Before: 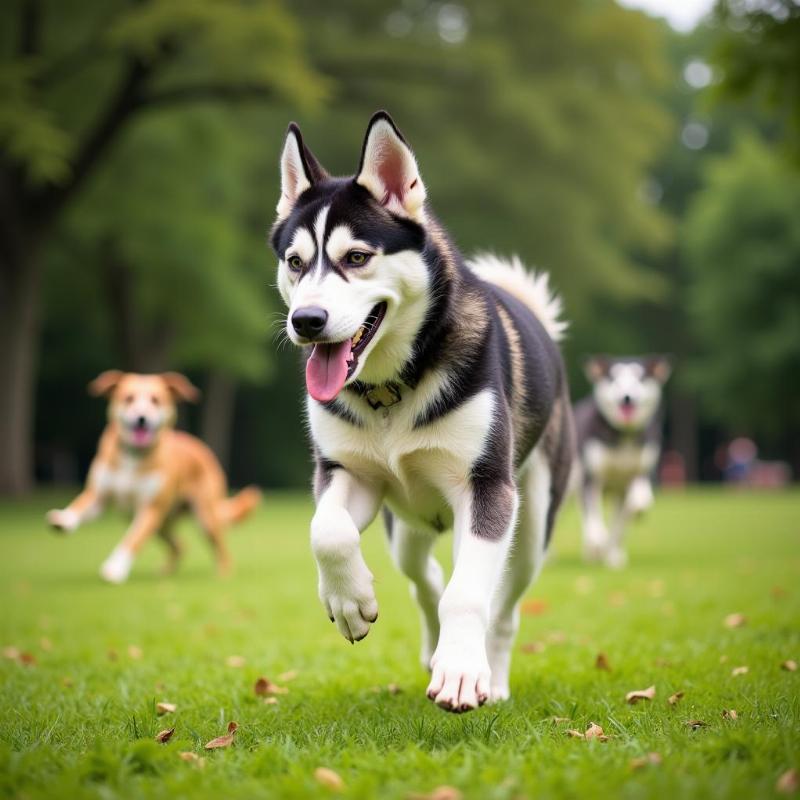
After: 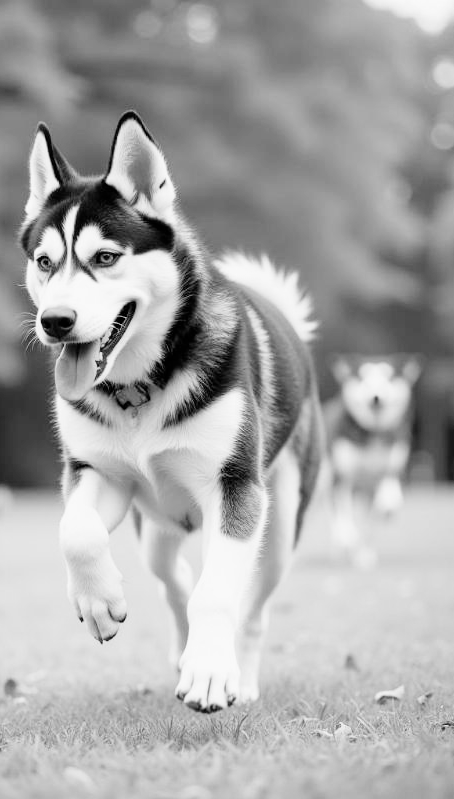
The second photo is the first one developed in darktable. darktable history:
filmic rgb: black relative exposure -7.8 EV, white relative exposure 4.27 EV, hardness 3.9, iterations of high-quality reconstruction 0
color zones: curves: ch1 [(0, -0.014) (0.143, -0.013) (0.286, -0.013) (0.429, -0.016) (0.571, -0.019) (0.714, -0.015) (0.857, 0.002) (1, -0.014)]
crop: left 31.454%, top 0.001%, right 11.679%
exposure: exposure 1.213 EV, compensate highlight preservation false
